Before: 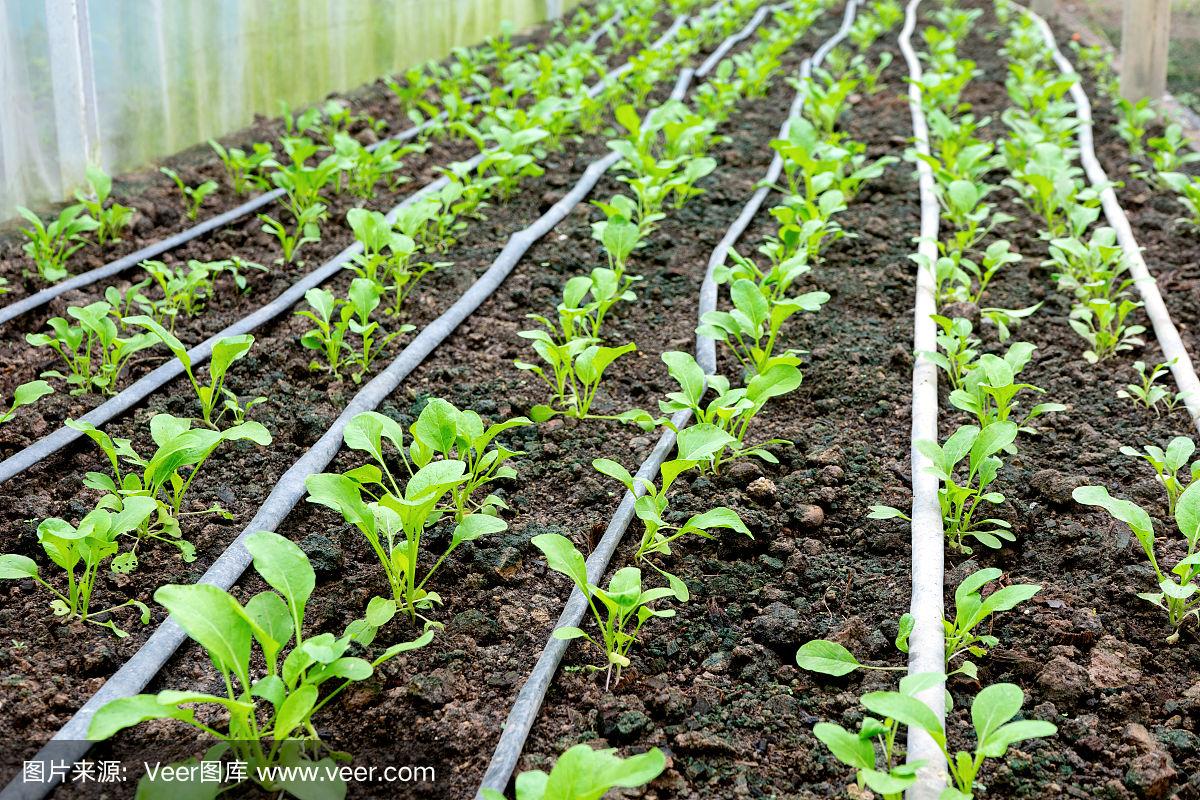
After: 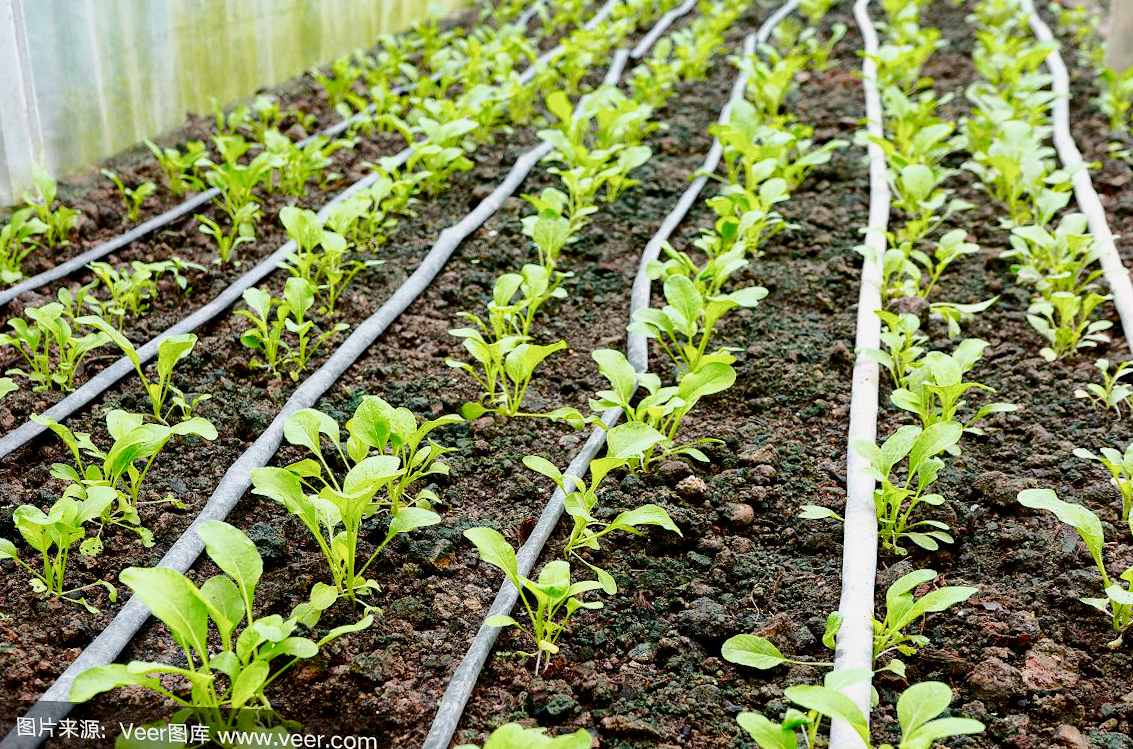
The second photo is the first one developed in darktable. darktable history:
tone curve: curves: ch0 [(0.003, 0) (0.066, 0.023) (0.154, 0.082) (0.281, 0.221) (0.405, 0.389) (0.517, 0.553) (0.716, 0.743) (0.822, 0.882) (1, 1)]; ch1 [(0, 0) (0.164, 0.115) (0.337, 0.332) (0.39, 0.398) (0.464, 0.461) (0.501, 0.5) (0.521, 0.526) (0.571, 0.606) (0.656, 0.677) (0.723, 0.731) (0.811, 0.796) (1, 1)]; ch2 [(0, 0) (0.337, 0.382) (0.464, 0.476) (0.501, 0.502) (0.527, 0.54) (0.556, 0.567) (0.575, 0.606) (0.659, 0.736) (1, 1)], color space Lab, independent channels, preserve colors none
color balance rgb: shadows lift › chroma 1%, shadows lift › hue 113°, highlights gain › chroma 0.2%, highlights gain › hue 333°, perceptual saturation grading › global saturation 20%, perceptual saturation grading › highlights -50%, perceptual saturation grading › shadows 25%, contrast -10%
rotate and perspective: rotation 0.062°, lens shift (vertical) 0.115, lens shift (horizontal) -0.133, crop left 0.047, crop right 0.94, crop top 0.061, crop bottom 0.94
